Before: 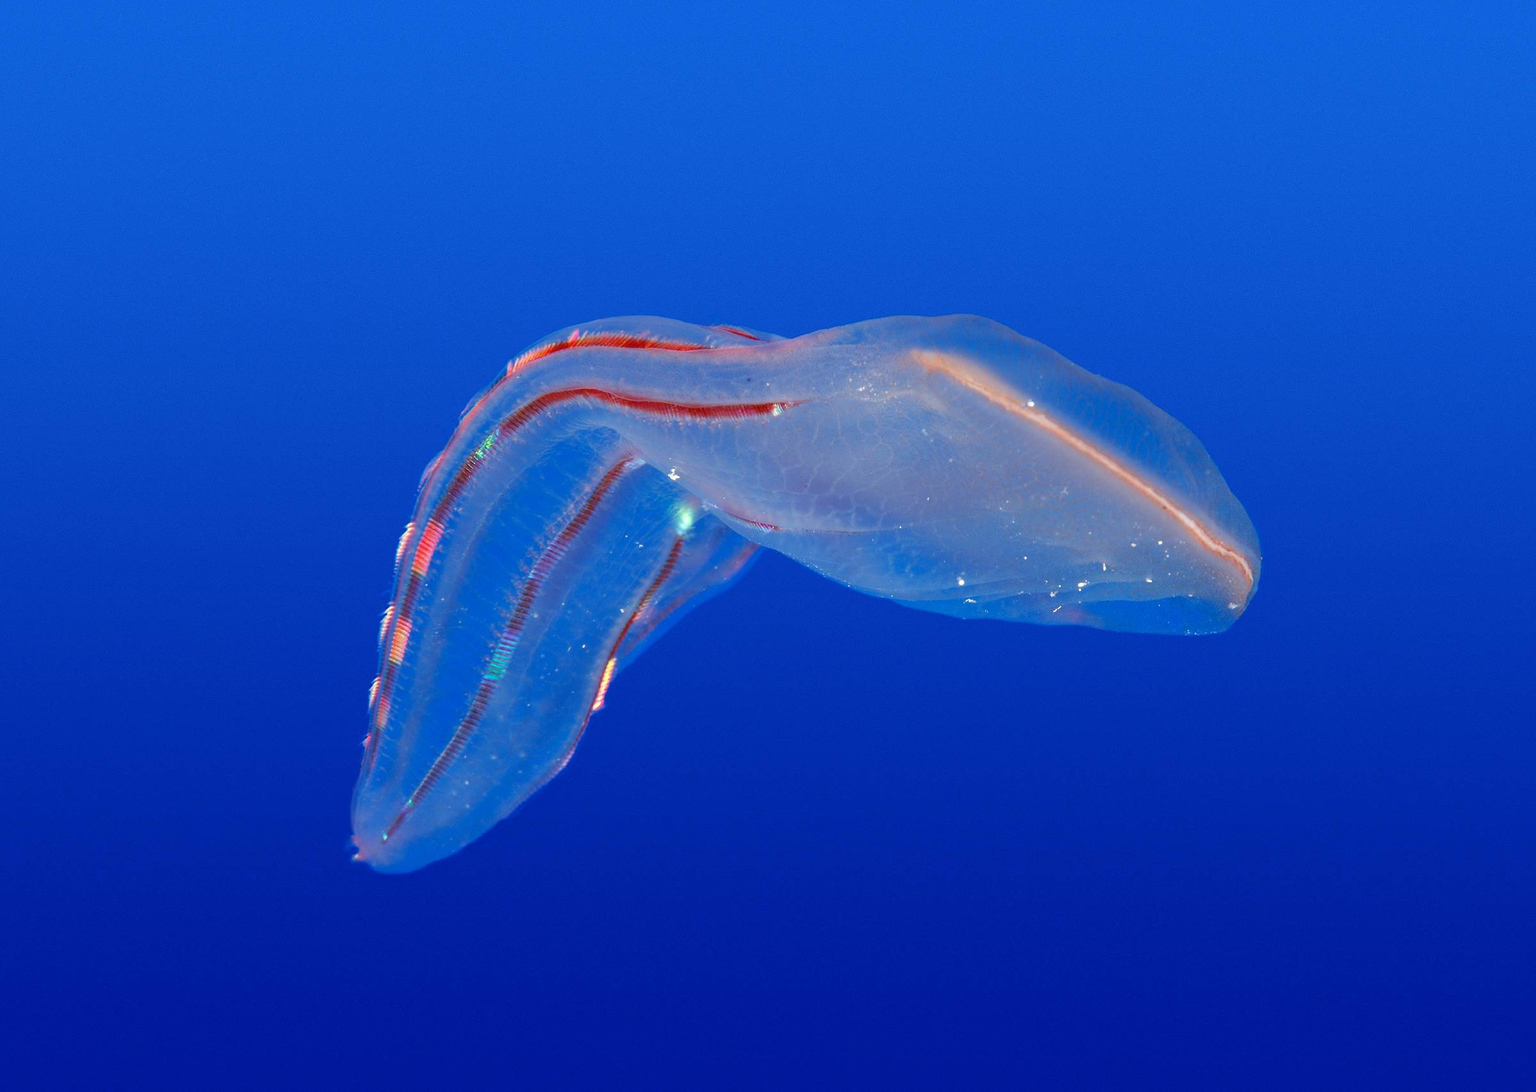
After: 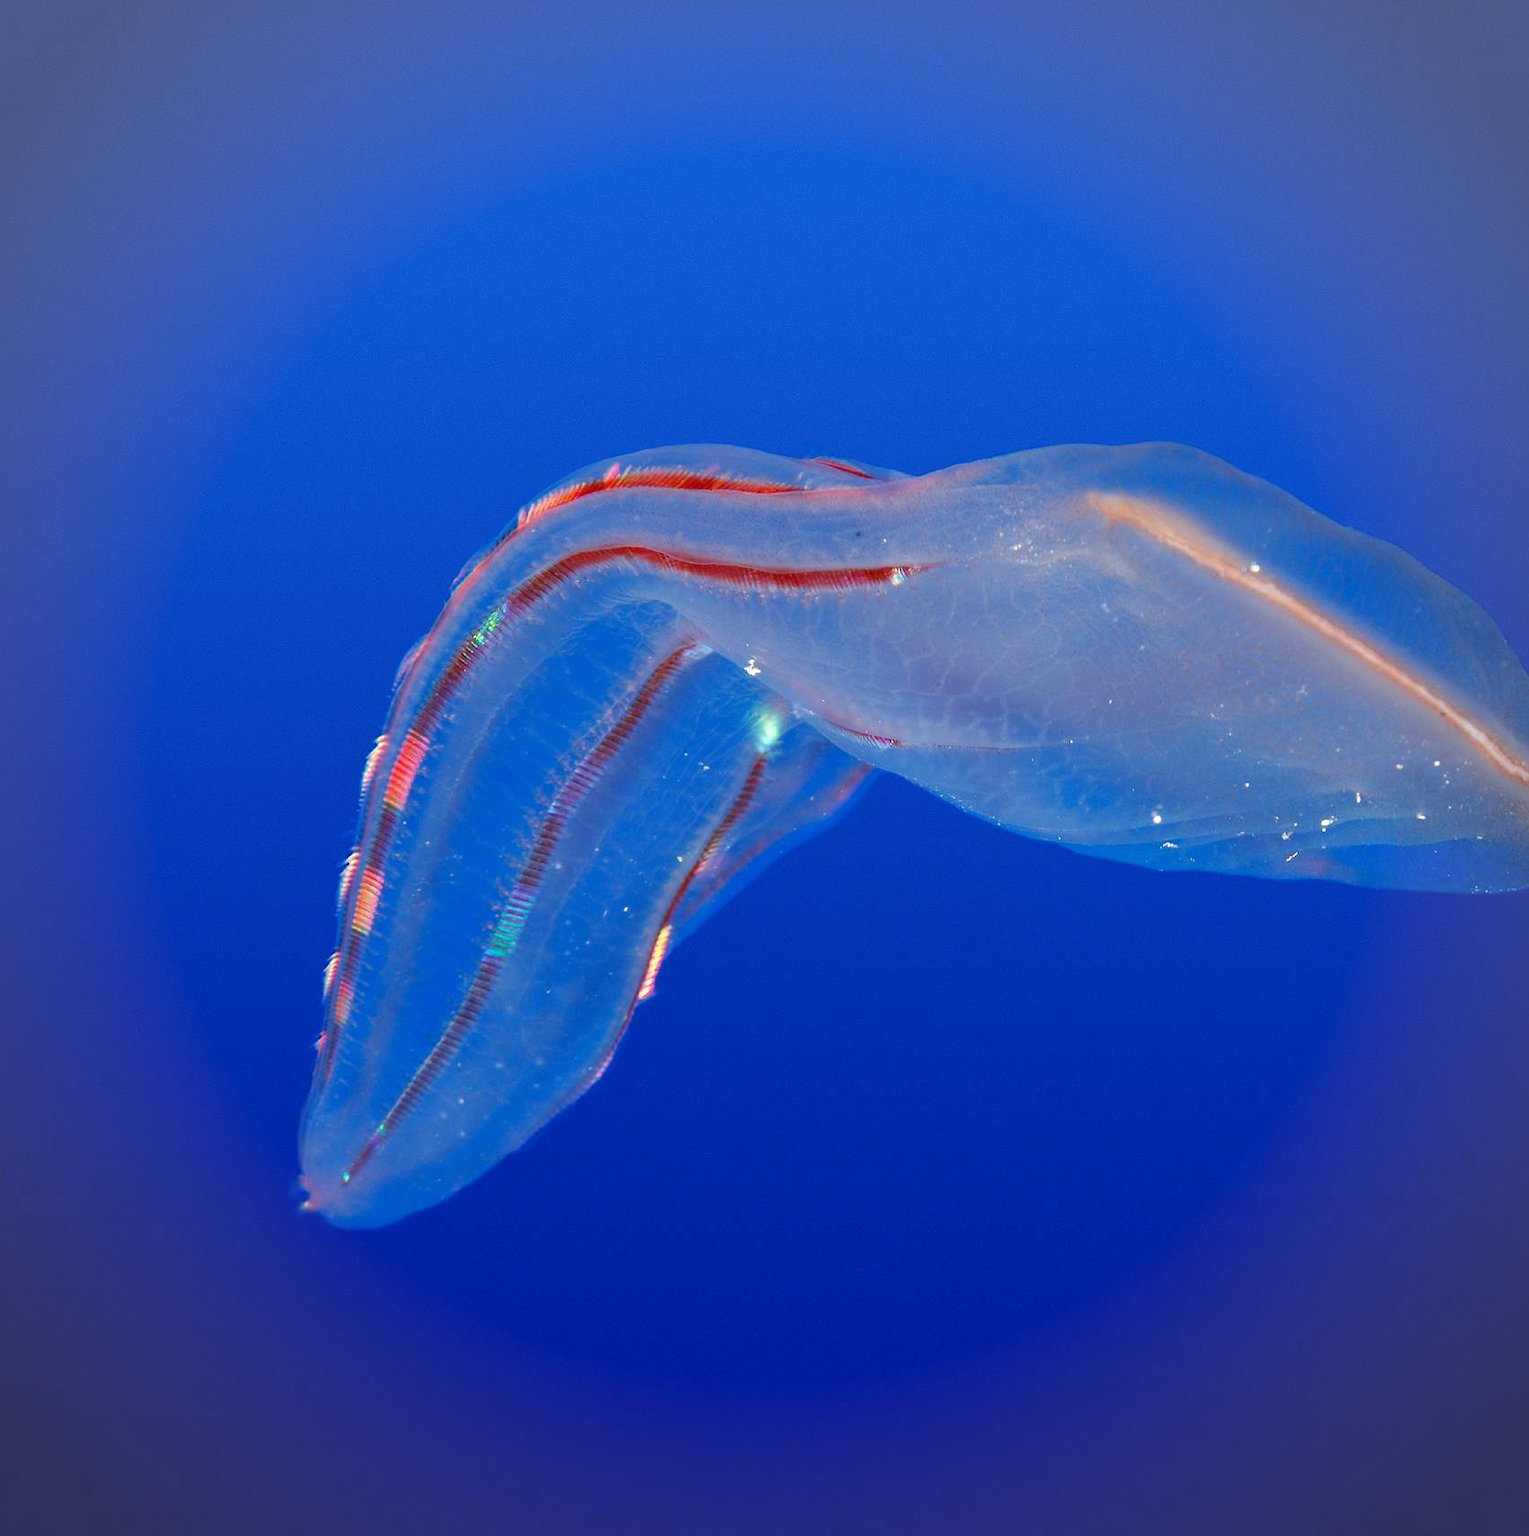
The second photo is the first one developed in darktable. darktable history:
vignetting: unbound false
crop and rotate: left 9.061%, right 20.142%
